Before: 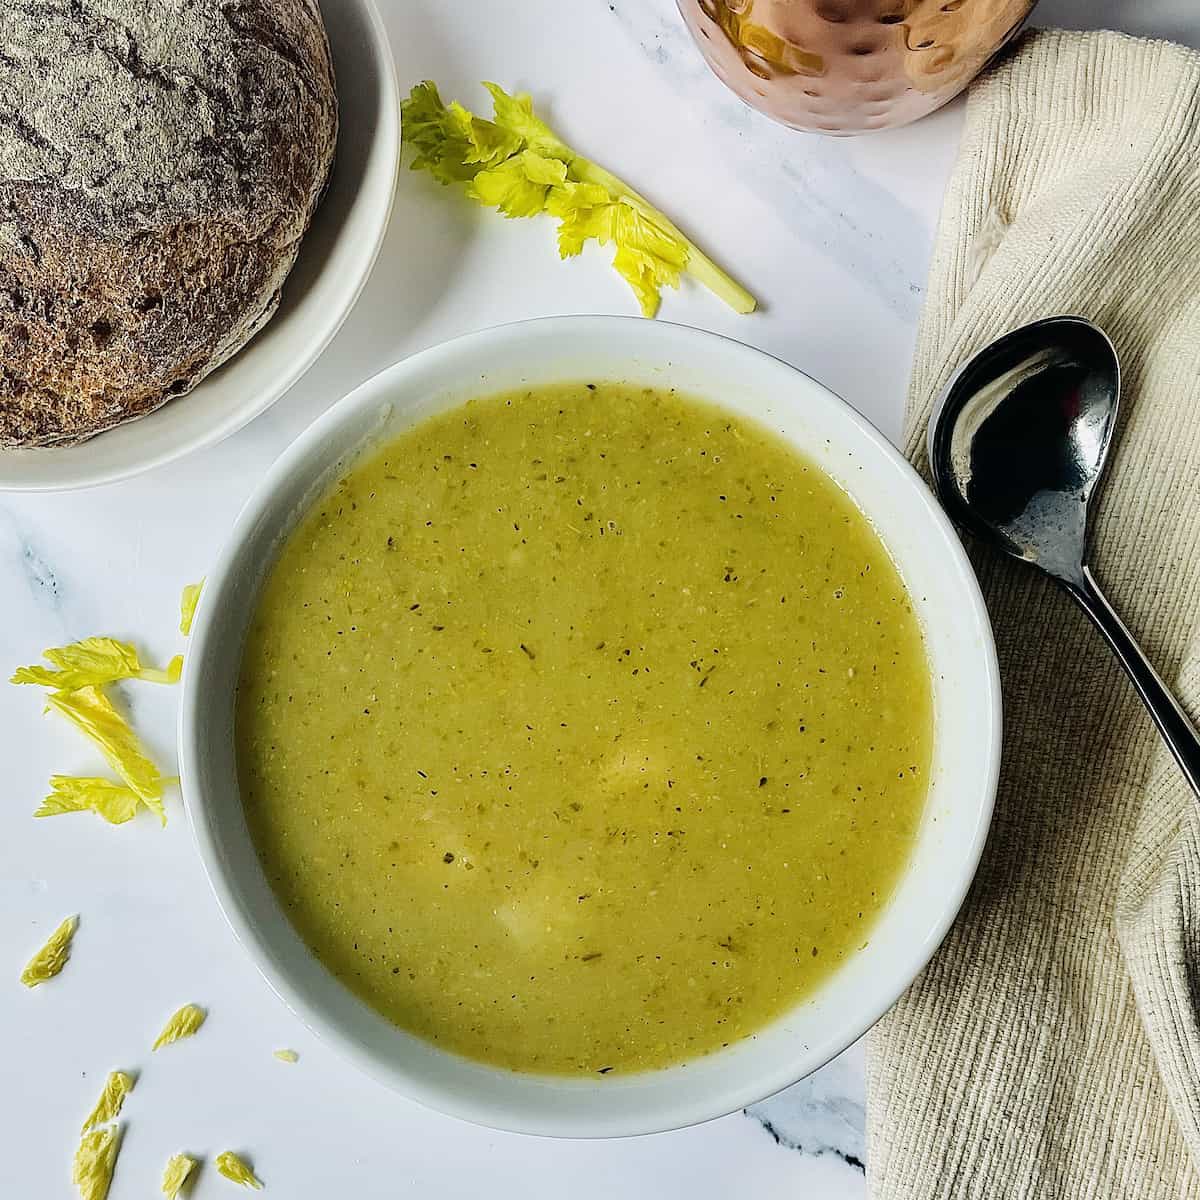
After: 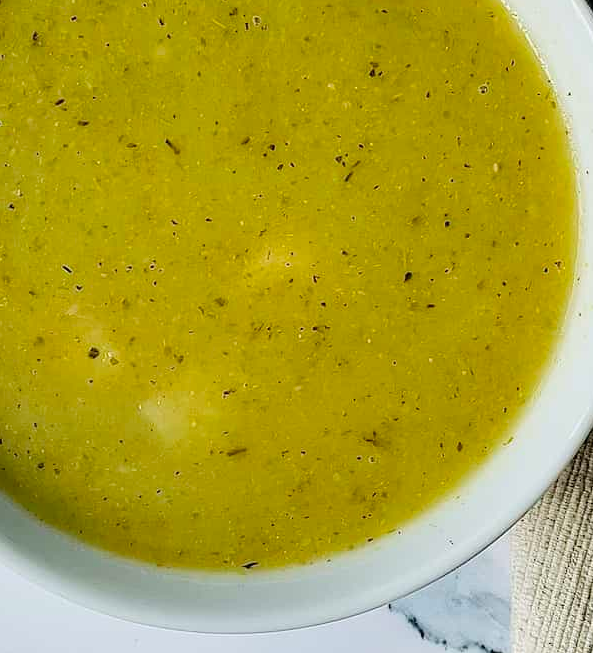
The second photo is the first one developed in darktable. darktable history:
crop: left 29.628%, top 42.106%, right 20.89%, bottom 3.476%
